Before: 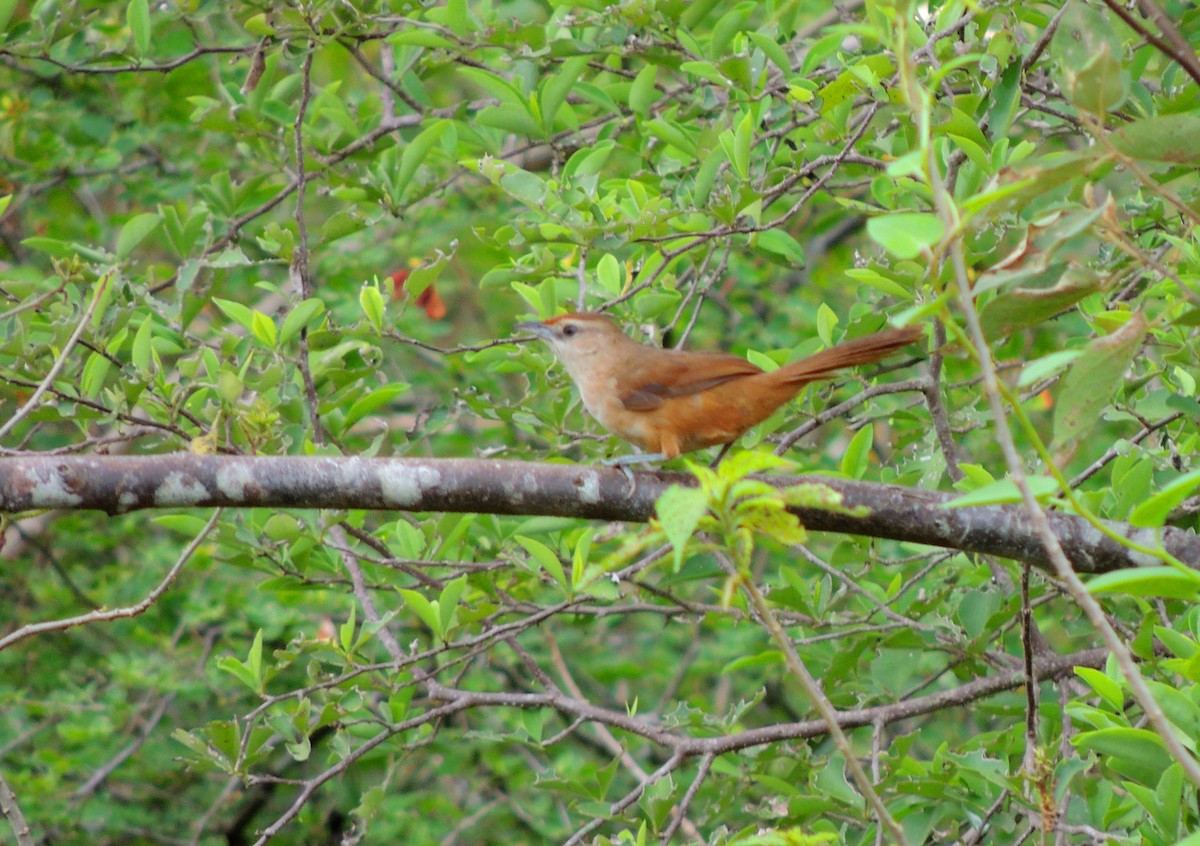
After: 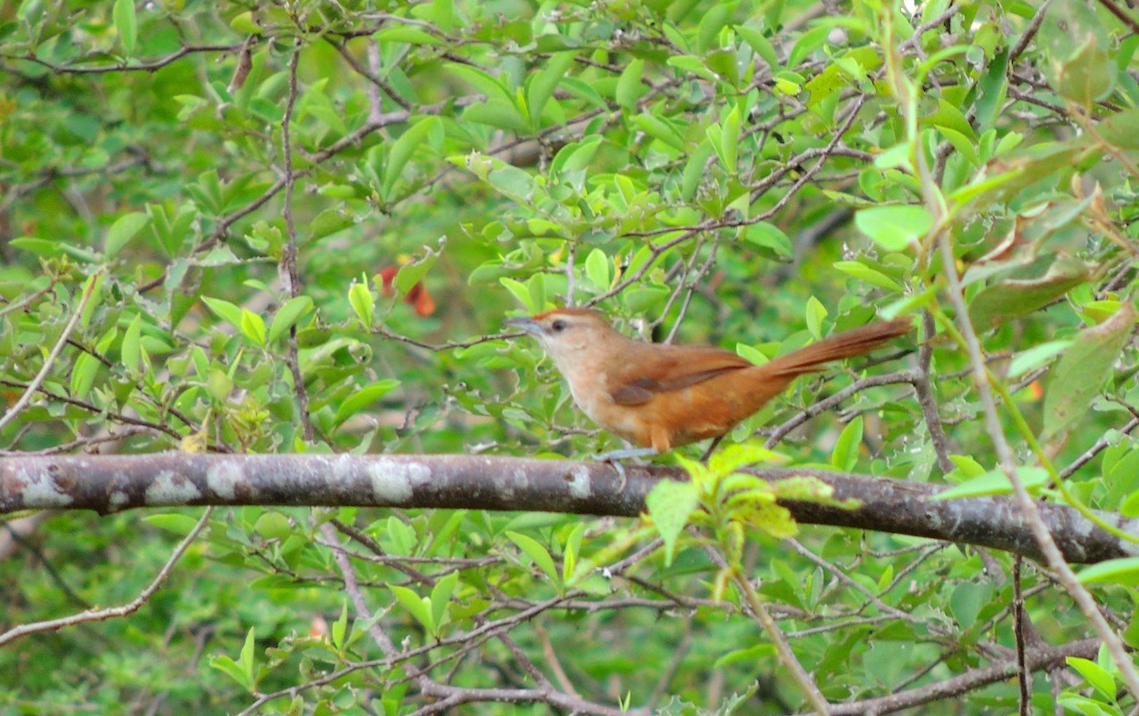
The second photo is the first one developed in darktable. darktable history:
crop and rotate: angle 0.542°, left 0.235%, right 3.577%, bottom 14.199%
exposure: exposure 0.239 EV, compensate exposure bias true, compensate highlight preservation false
